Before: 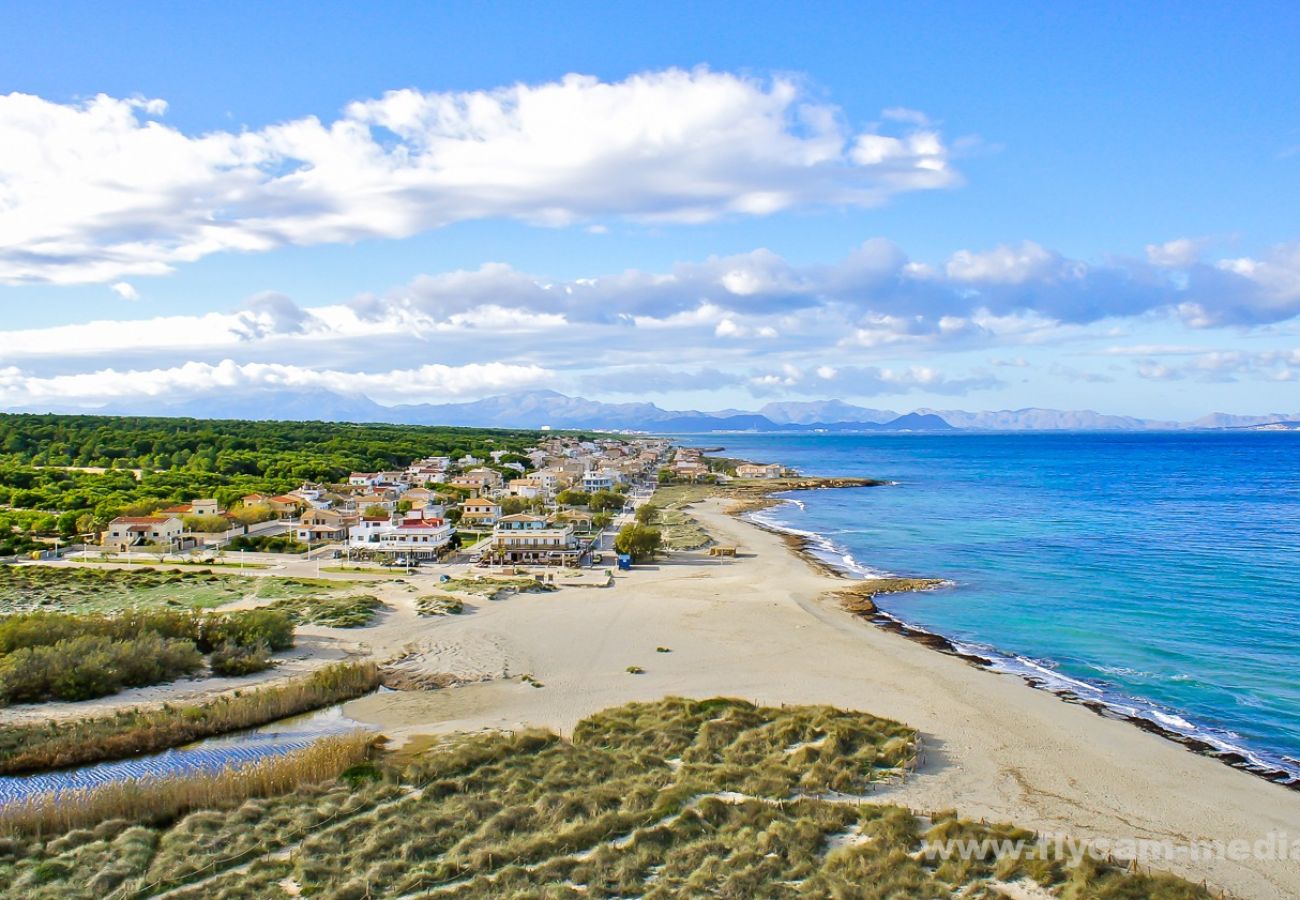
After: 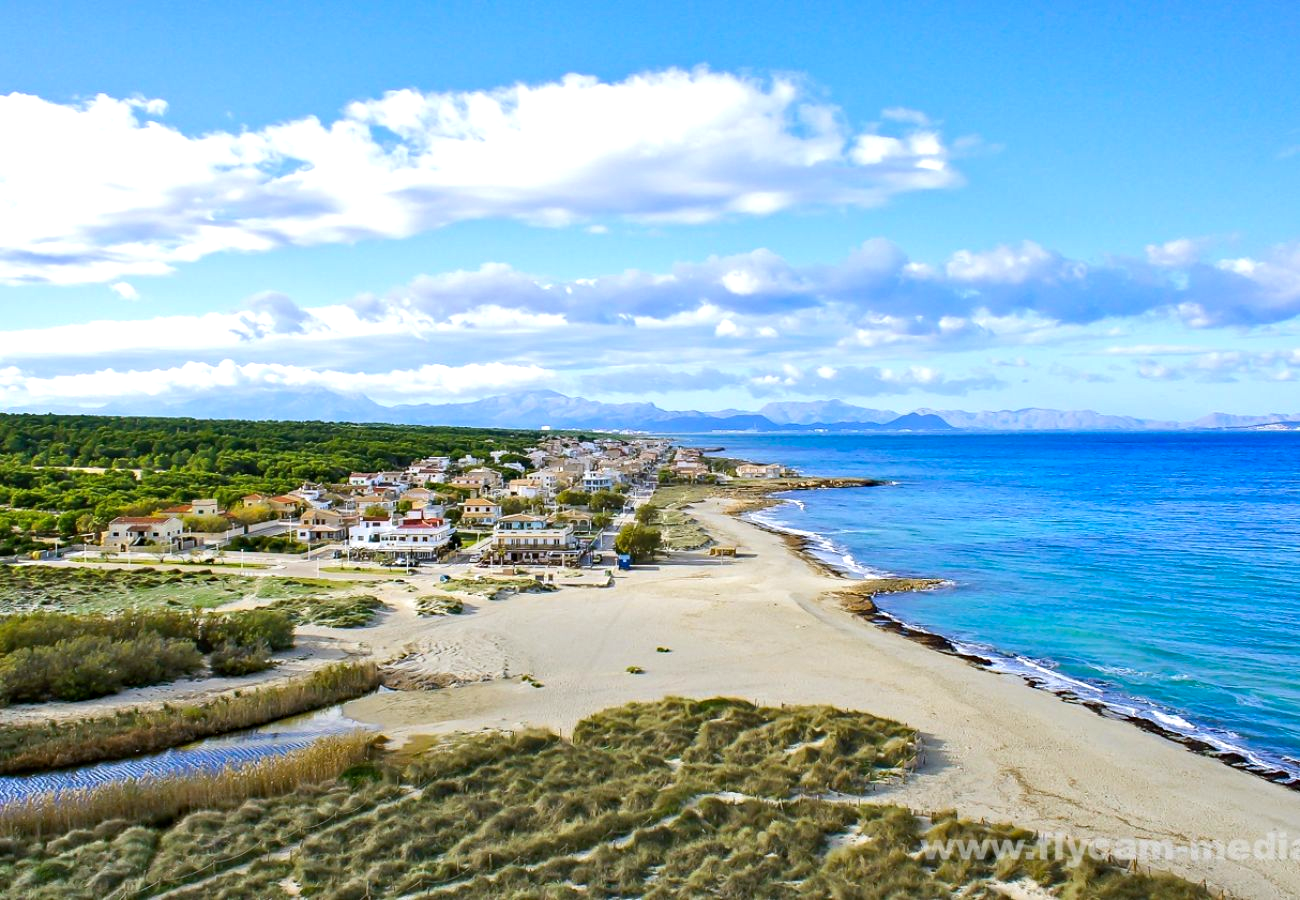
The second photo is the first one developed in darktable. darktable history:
tone equalizer: -8 EV -0.001 EV, -7 EV 0.001 EV, -6 EV -0.002 EV, -5 EV -0.003 EV, -4 EV -0.062 EV, -3 EV -0.222 EV, -2 EV -0.267 EV, -1 EV 0.105 EV, +0 EV 0.303 EV
white balance: red 0.974, blue 1.044
exposure: compensate highlight preservation false
haze removal: compatibility mode true, adaptive false
